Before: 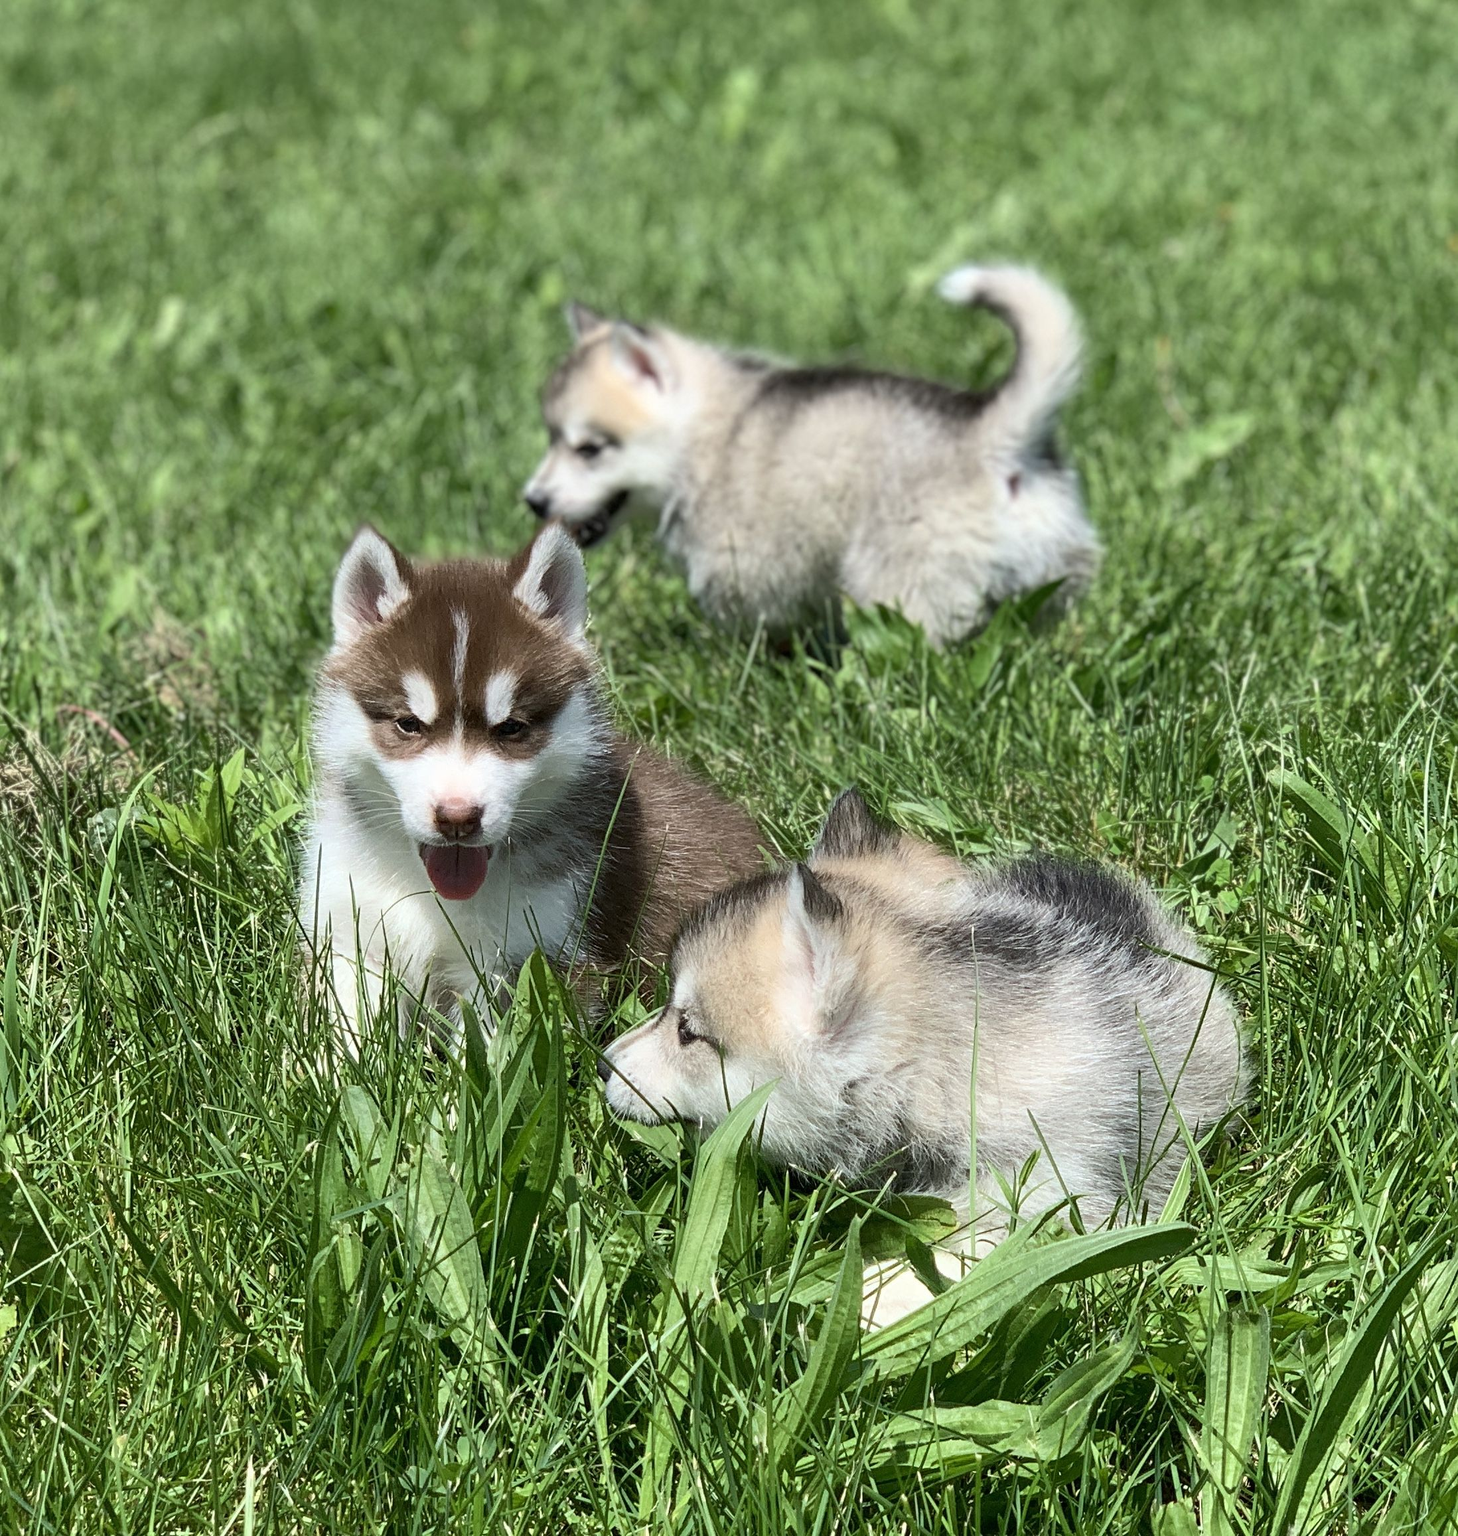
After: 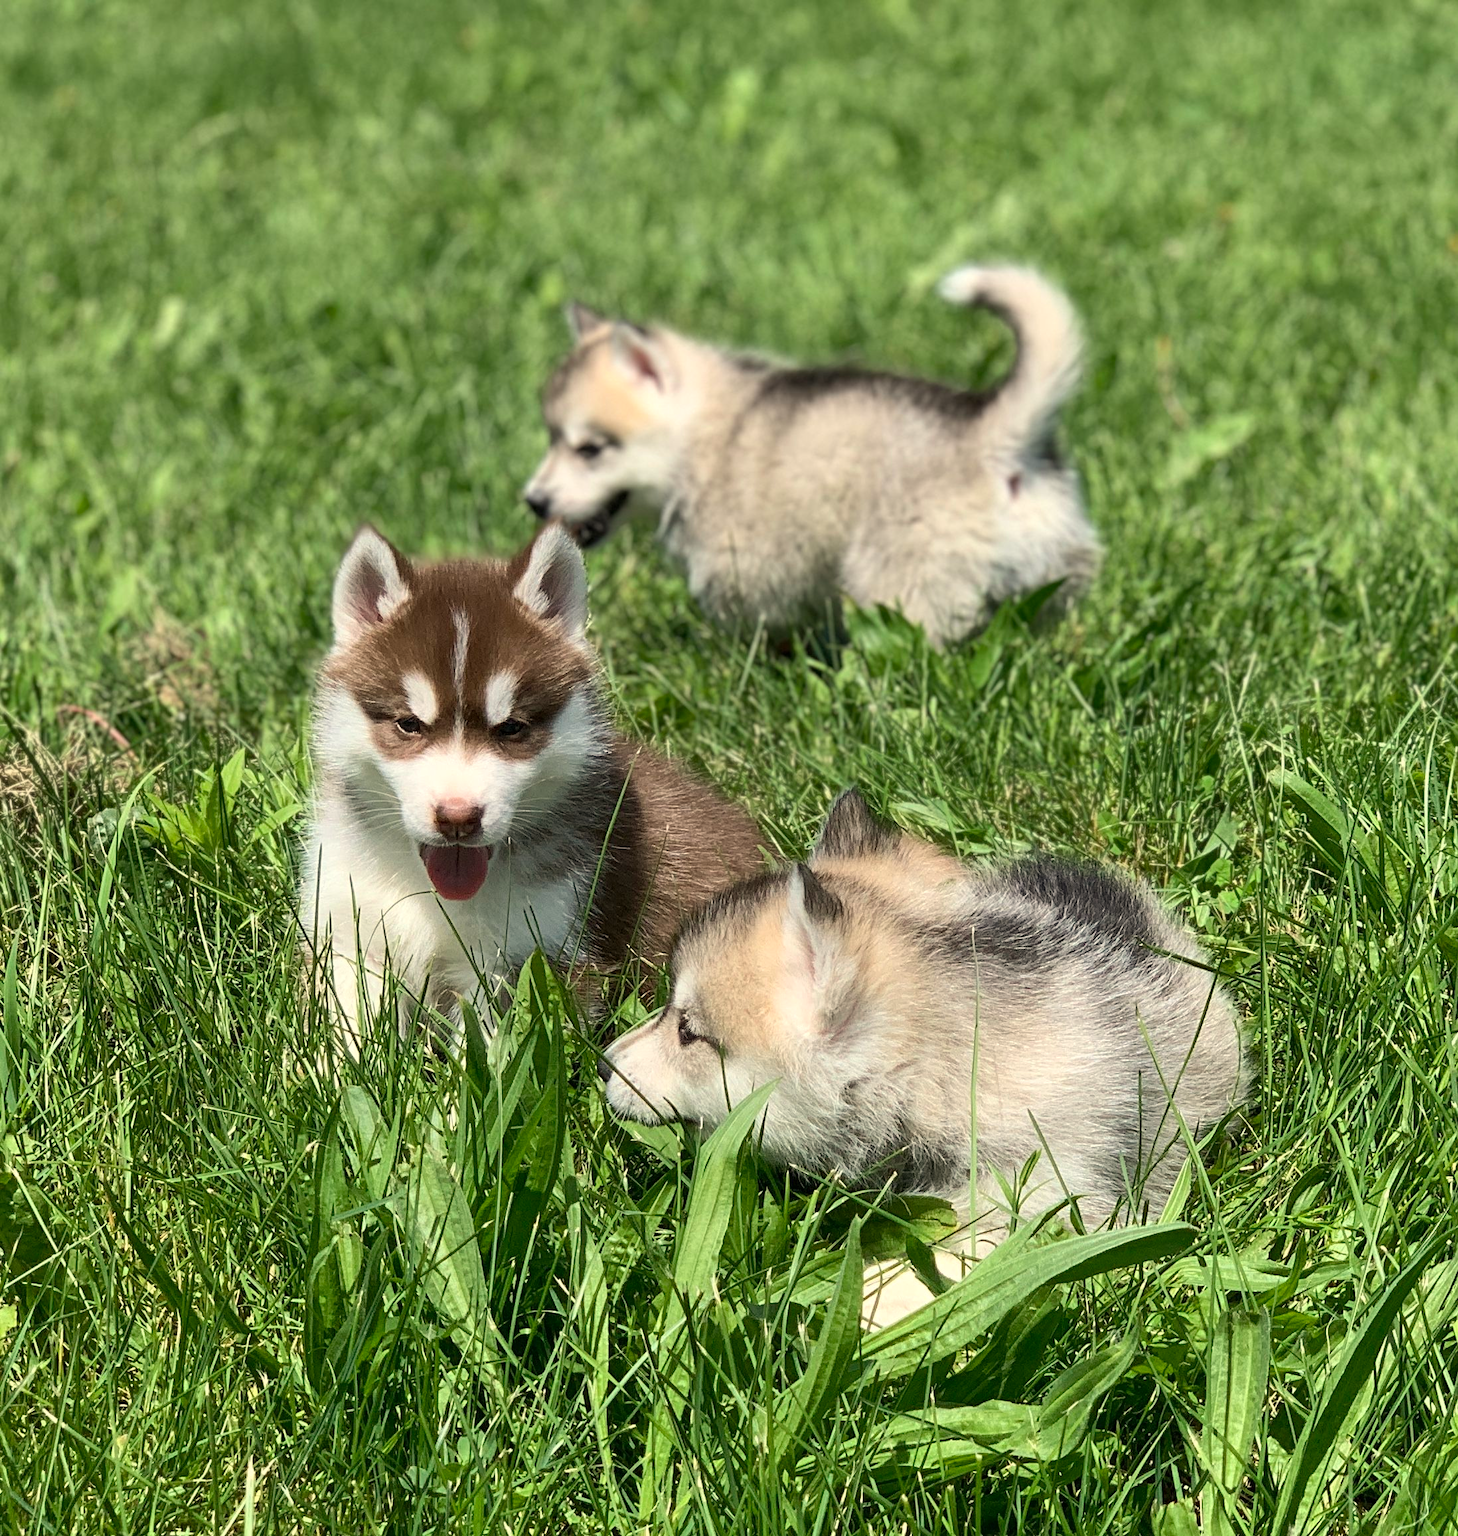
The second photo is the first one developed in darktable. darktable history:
local contrast: mode bilateral grid, contrast 15, coarseness 36, detail 105%, midtone range 0.2
white balance: red 1.045, blue 0.932
